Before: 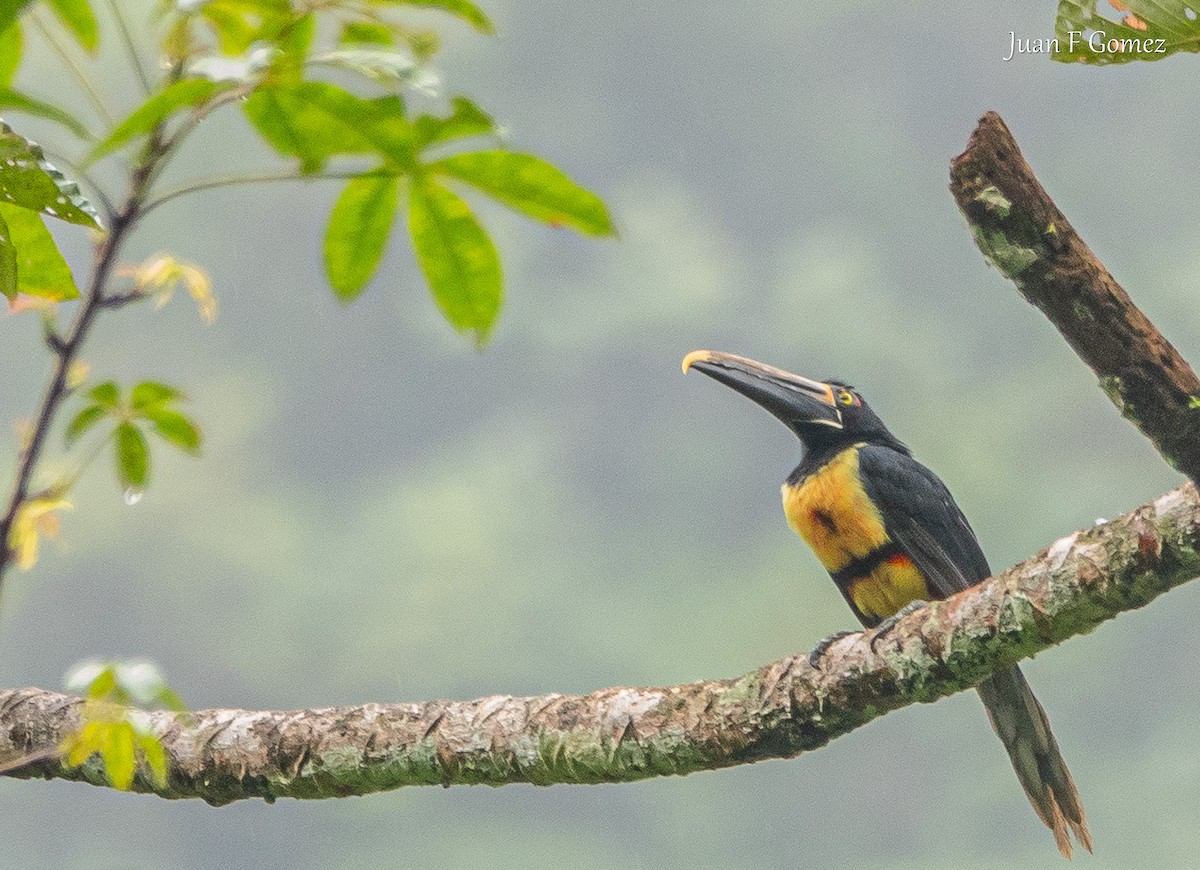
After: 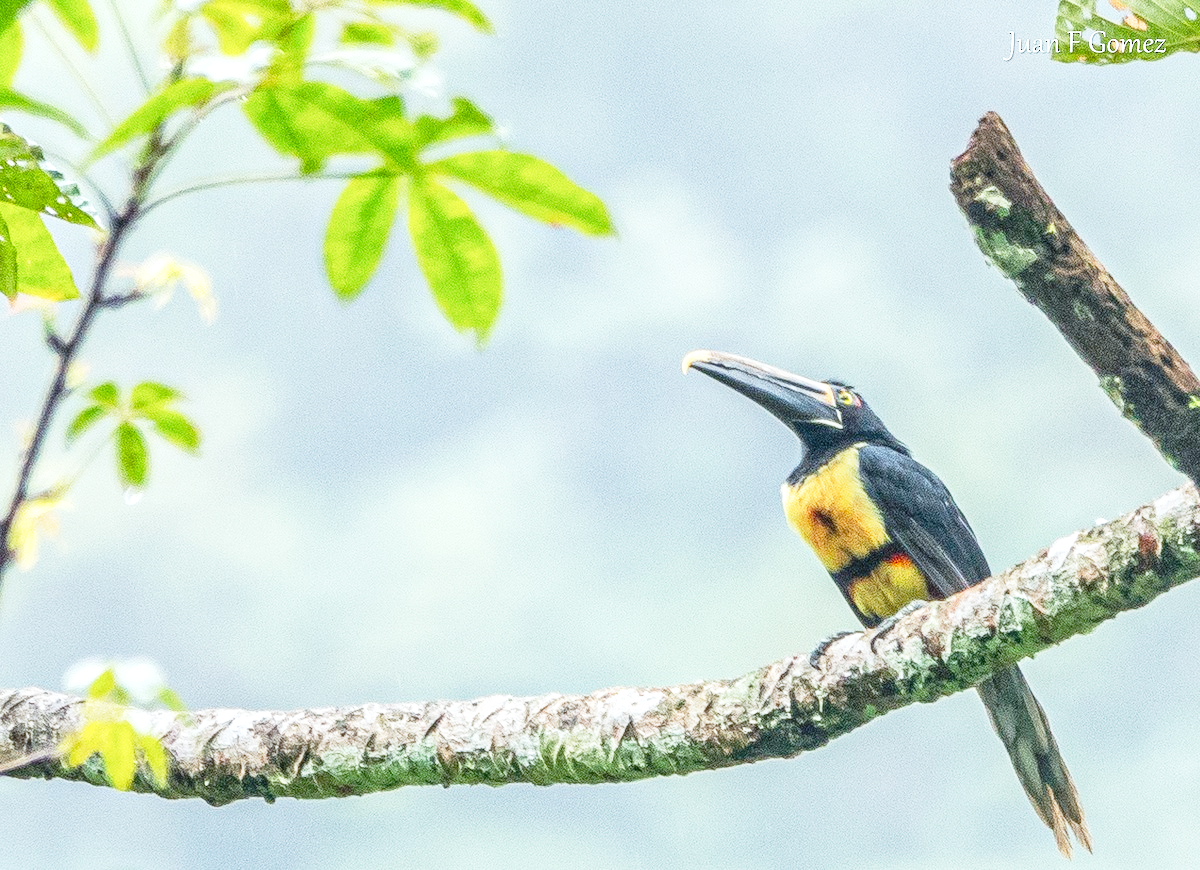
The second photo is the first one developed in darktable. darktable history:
white balance: red 0.988, blue 1.017
local contrast: on, module defaults
color calibration: illuminant Planckian (black body), x 0.368, y 0.361, temperature 4275.92 K
base curve: curves: ch0 [(0, 0) (0.012, 0.01) (0.073, 0.168) (0.31, 0.711) (0.645, 0.957) (1, 1)], preserve colors none
